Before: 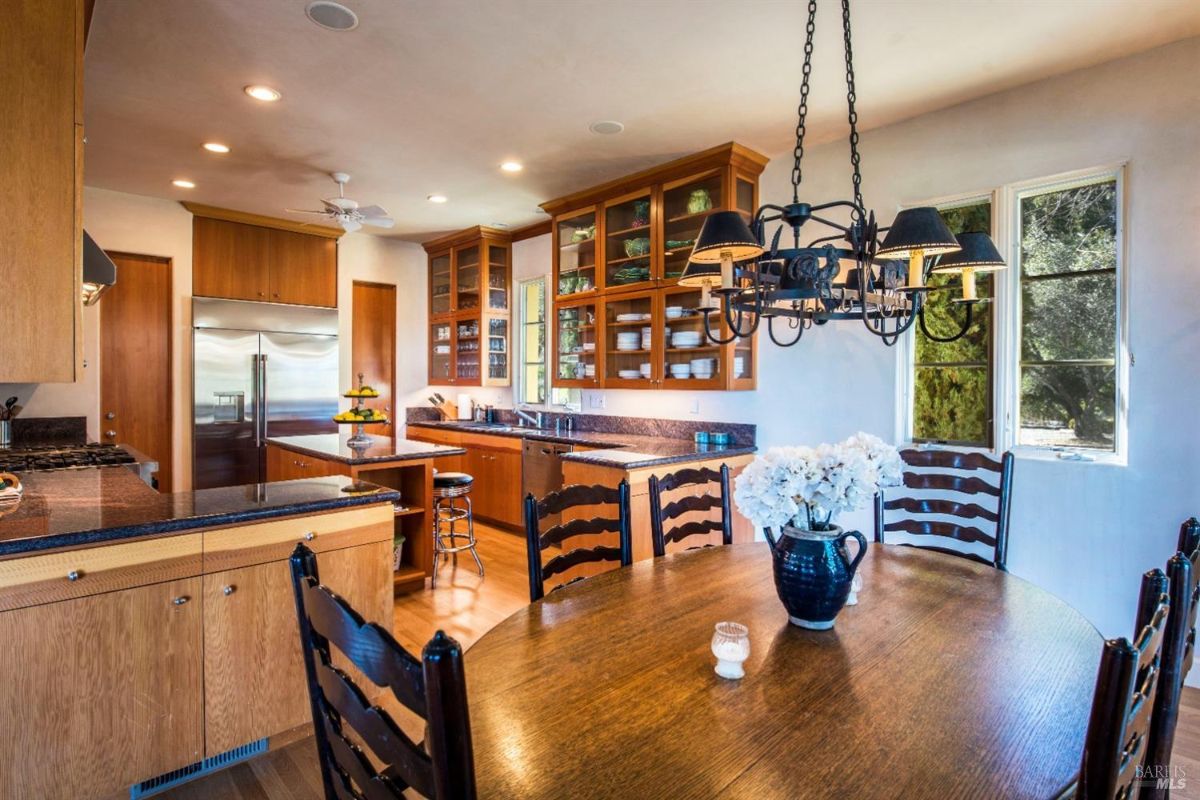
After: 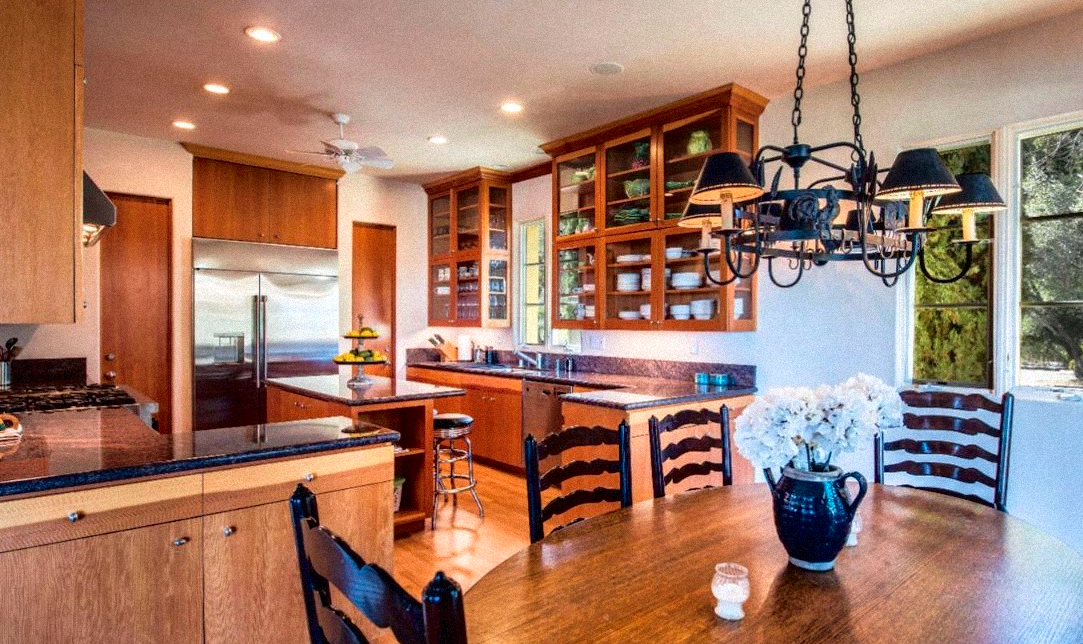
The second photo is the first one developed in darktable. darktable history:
grain: mid-tones bias 0%
crop: top 7.49%, right 9.717%, bottom 11.943%
local contrast: mode bilateral grid, contrast 20, coarseness 50, detail 120%, midtone range 0.2
tone curve: curves: ch0 [(0, 0) (0.126, 0.061) (0.362, 0.382) (0.498, 0.498) (0.706, 0.712) (1, 1)]; ch1 [(0, 0) (0.5, 0.505) (0.55, 0.578) (1, 1)]; ch2 [(0, 0) (0.44, 0.424) (0.489, 0.483) (0.537, 0.538) (1, 1)], color space Lab, independent channels, preserve colors none
